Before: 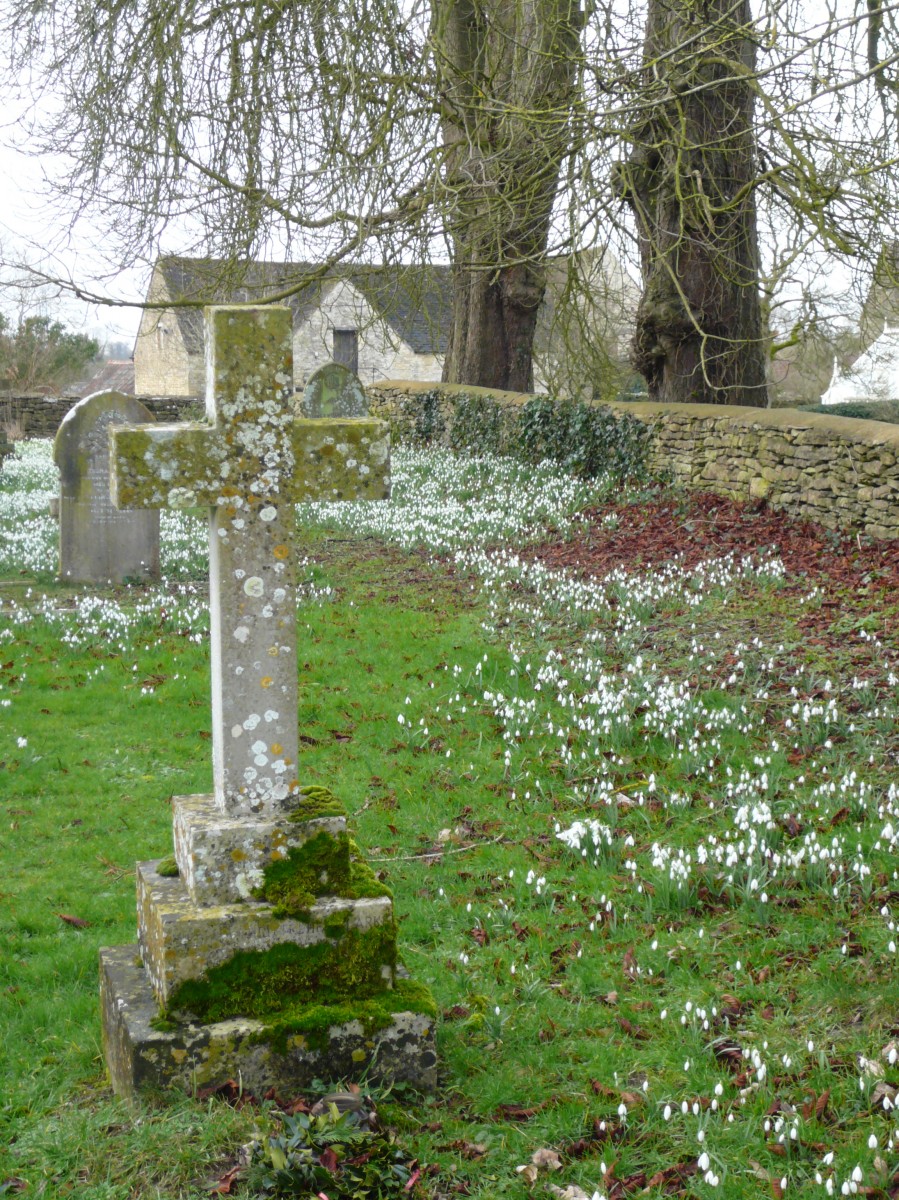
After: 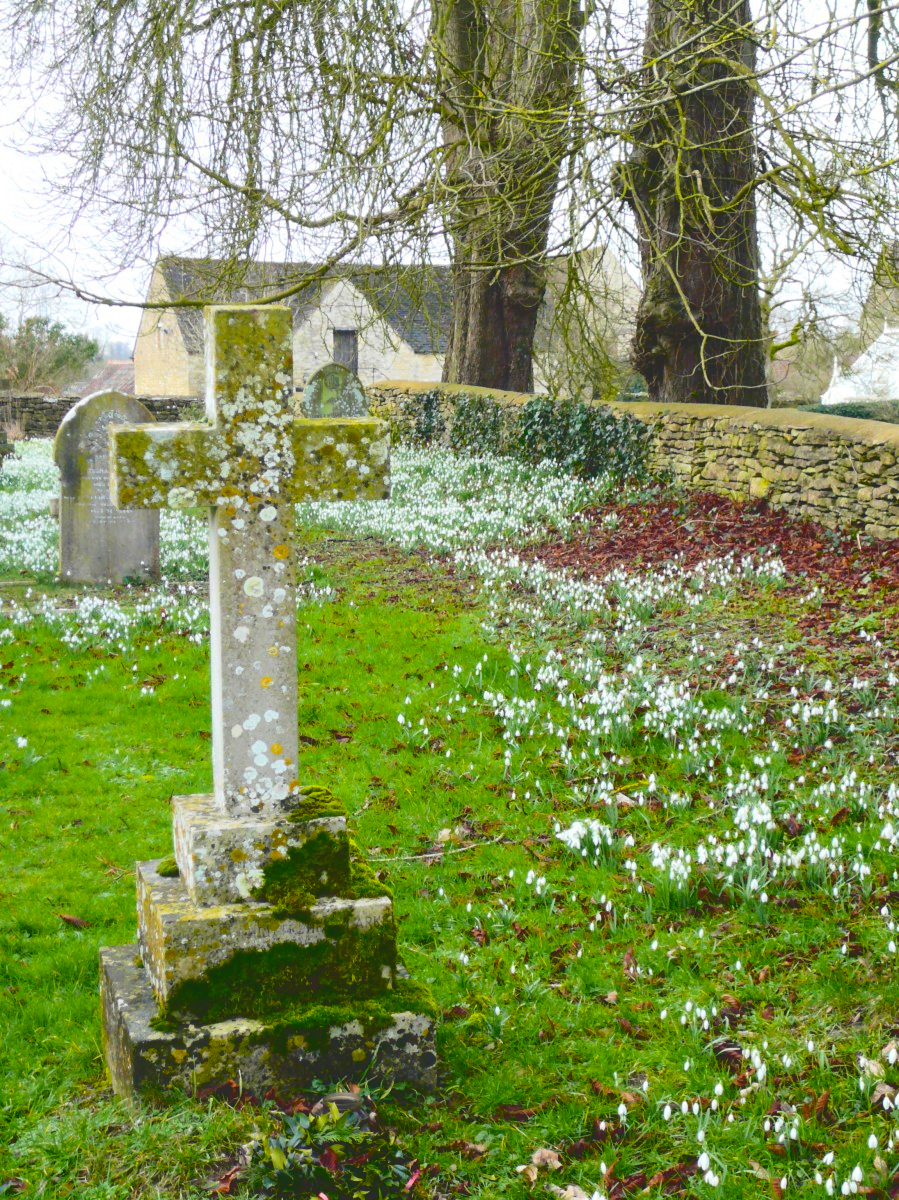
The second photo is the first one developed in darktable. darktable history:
tone curve: curves: ch0 [(0, 0) (0.003, 0.17) (0.011, 0.17) (0.025, 0.17) (0.044, 0.168) (0.069, 0.167) (0.1, 0.173) (0.136, 0.181) (0.177, 0.199) (0.224, 0.226) (0.277, 0.271) (0.335, 0.333) (0.399, 0.419) (0.468, 0.52) (0.543, 0.621) (0.623, 0.716) (0.709, 0.795) (0.801, 0.867) (0.898, 0.914) (1, 1)], color space Lab, independent channels, preserve colors none
contrast brightness saturation: saturation -0.067
color balance rgb: shadows lift › chroma 1.998%, shadows lift › hue 263.67°, linear chroma grading › global chroma 14.962%, perceptual saturation grading › global saturation 29.898%, global vibrance 20%
